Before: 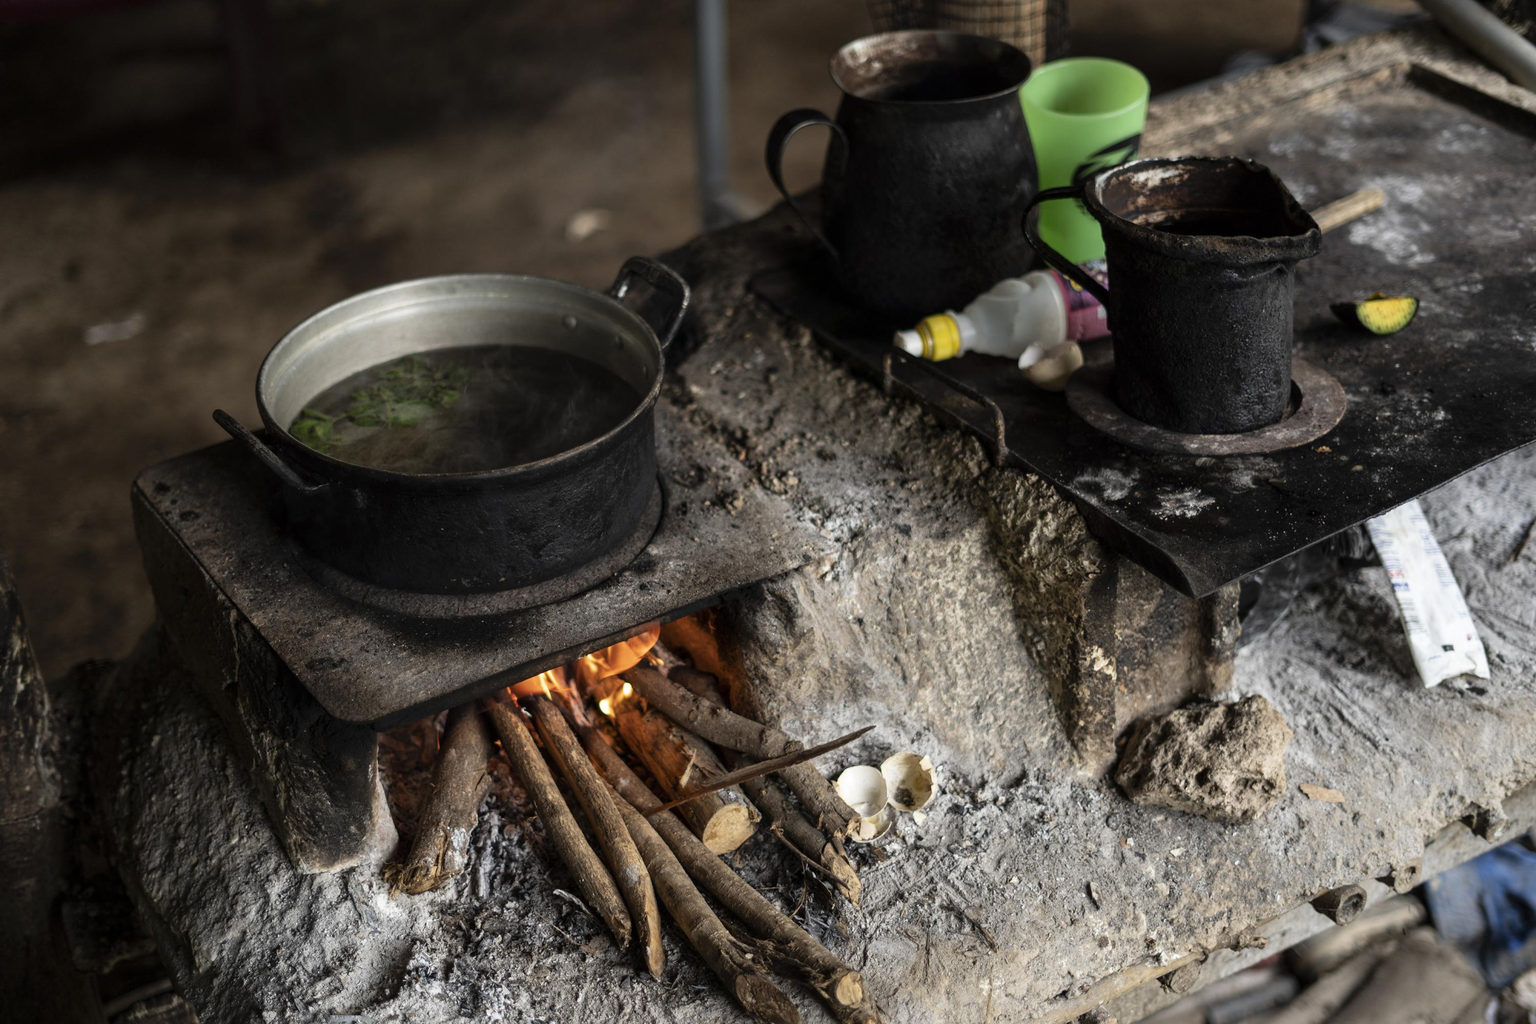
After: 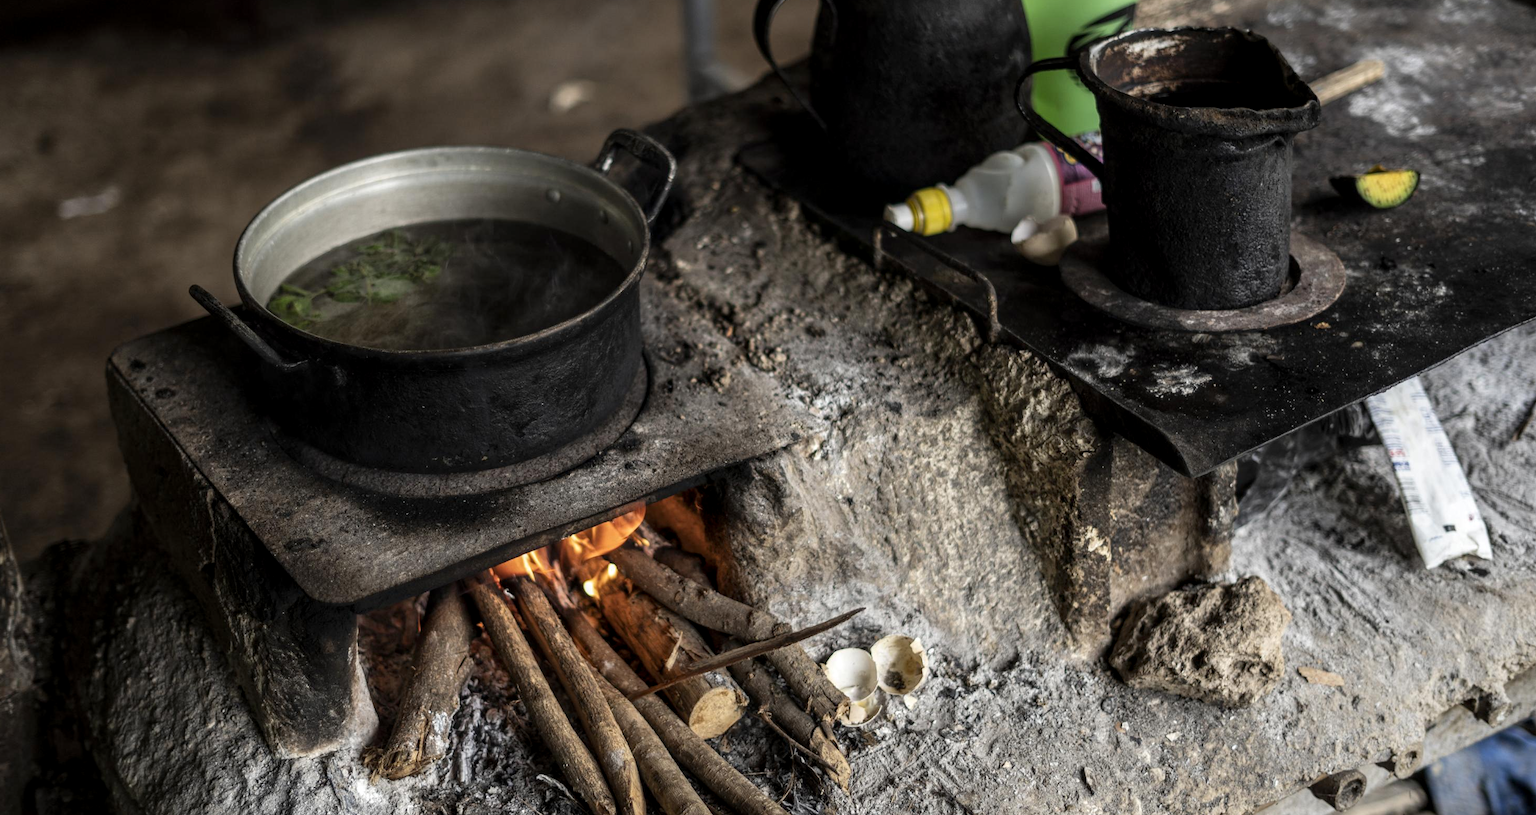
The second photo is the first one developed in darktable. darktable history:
local contrast: on, module defaults
tone equalizer: edges refinement/feathering 500, mask exposure compensation -1.57 EV, preserve details no
crop and rotate: left 1.843%, top 12.758%, right 0.156%, bottom 9.237%
